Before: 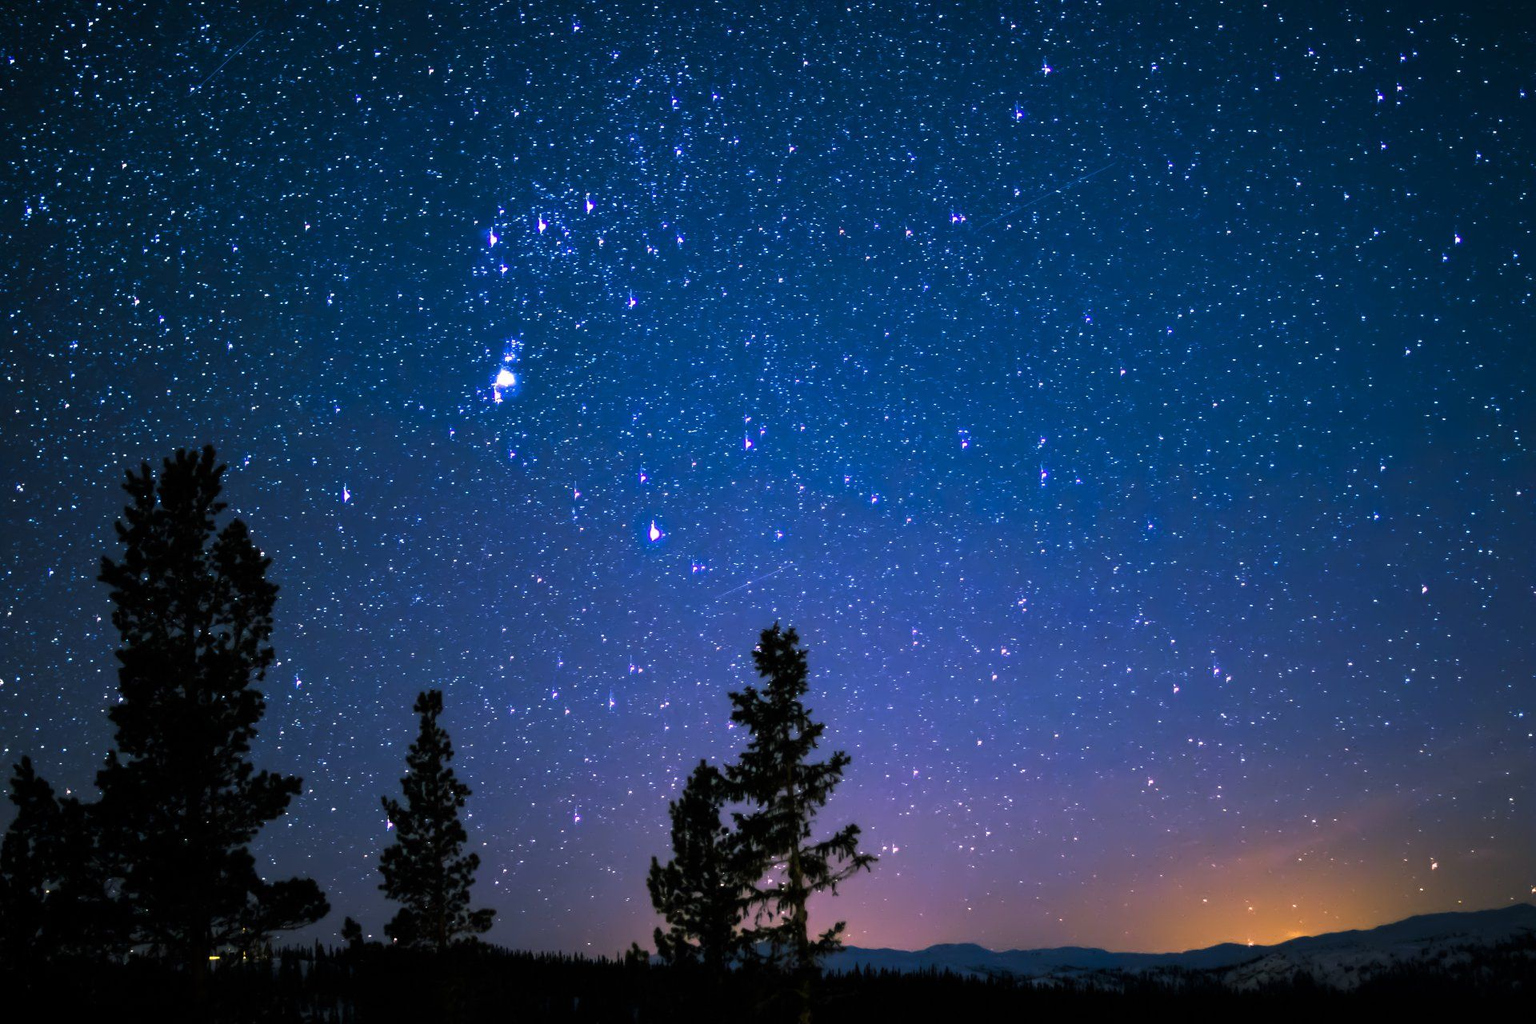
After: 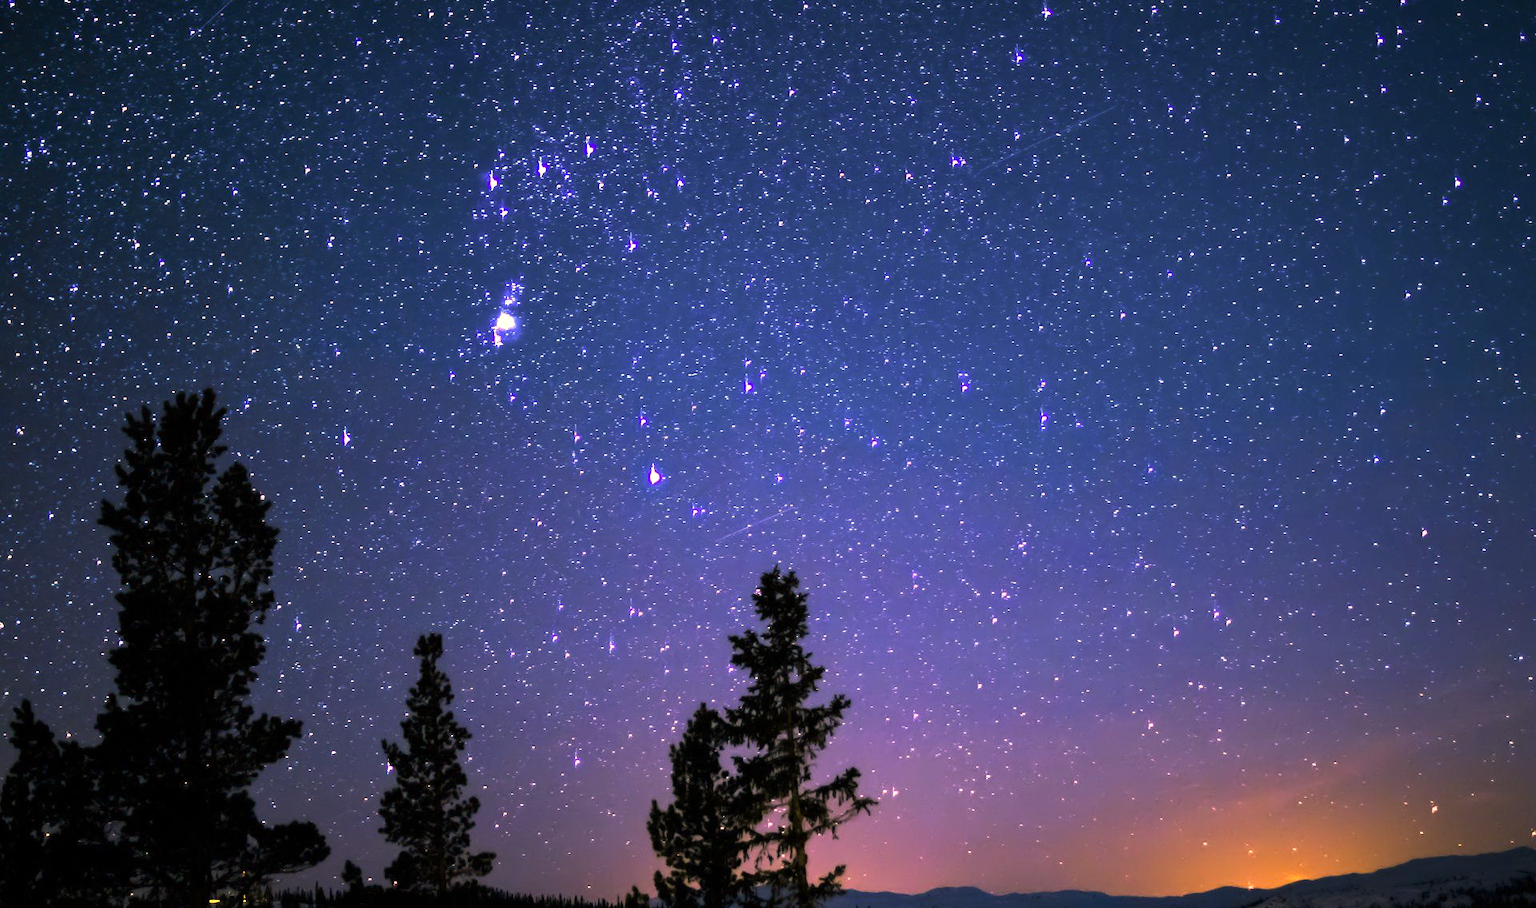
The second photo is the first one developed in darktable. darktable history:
crop and rotate: top 5.609%, bottom 5.609%
color correction: highlights a* 17.88, highlights b* 18.79
exposure: exposure 0.375 EV, compensate highlight preservation false
